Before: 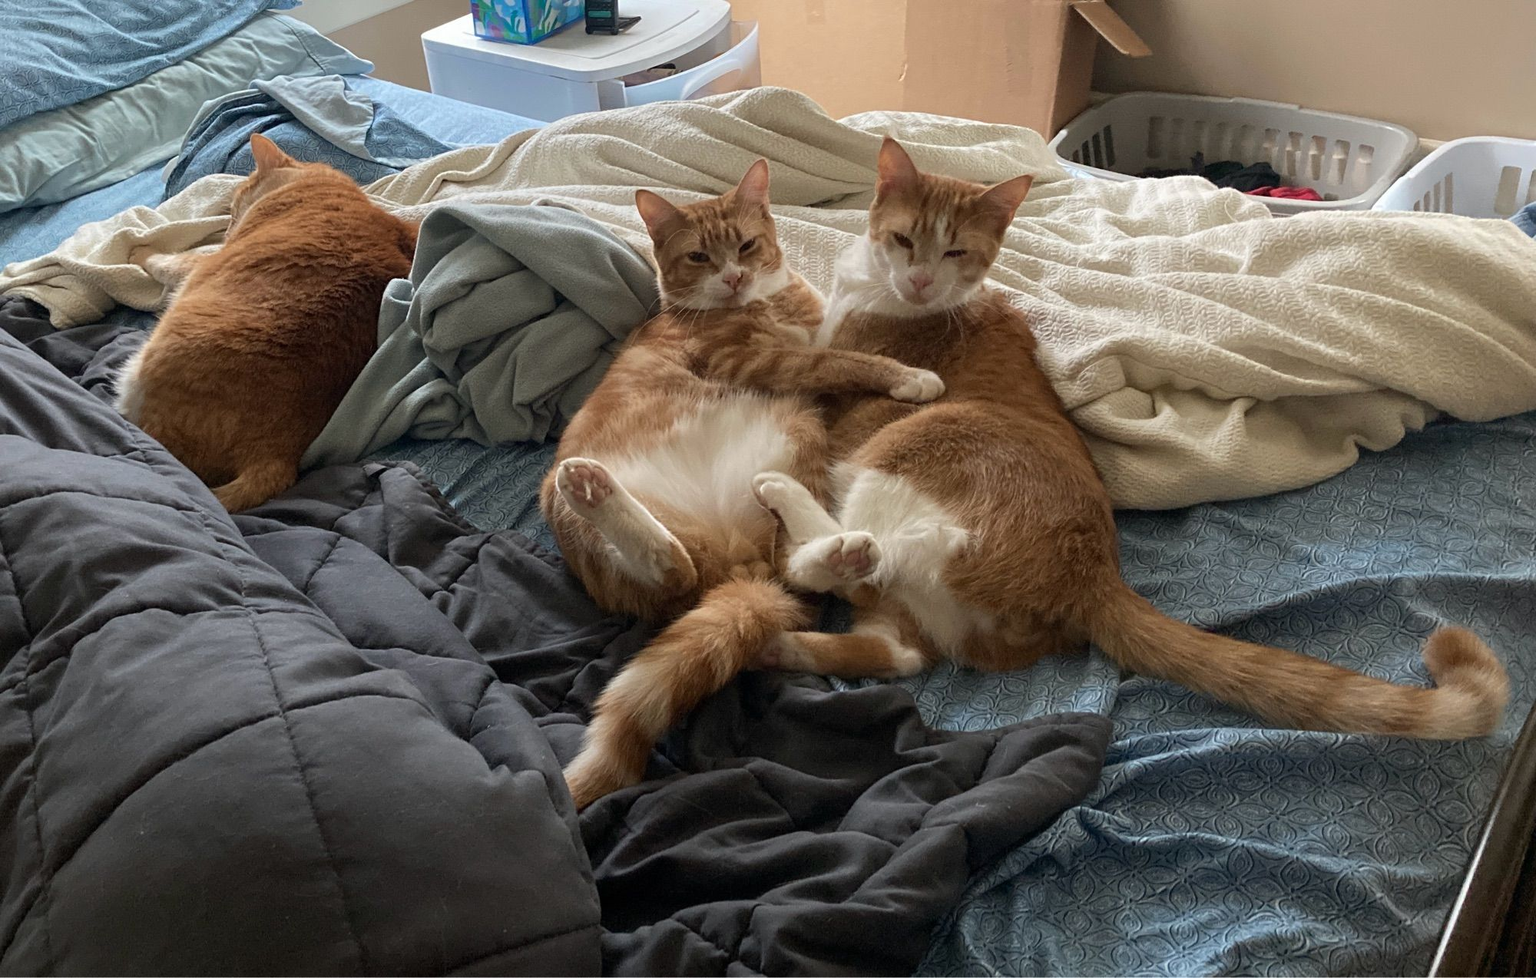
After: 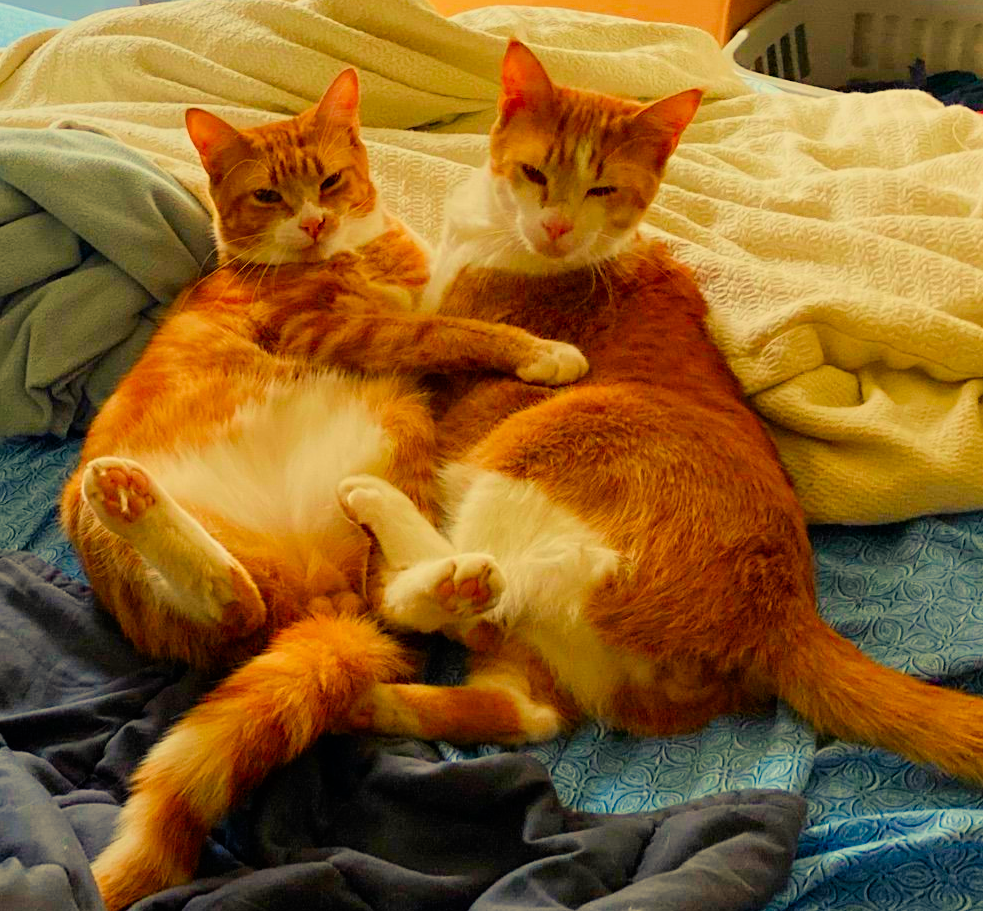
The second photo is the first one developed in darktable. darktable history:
exposure: black level correction 0, exposure 0.5 EV, compensate highlight preservation false
color correction: highlights b* -0.05, saturation 2.09
crop: left 32.114%, top 10.948%, right 18.733%, bottom 17.482%
color balance rgb: highlights gain › chroma 8.019%, highlights gain › hue 82.36°, perceptual saturation grading › global saturation 20%, perceptual saturation grading › highlights -24.934%, perceptual saturation grading › shadows 25.688%, global vibrance 20%
filmic rgb: black relative exposure -7.65 EV, white relative exposure 4.56 EV, hardness 3.61
